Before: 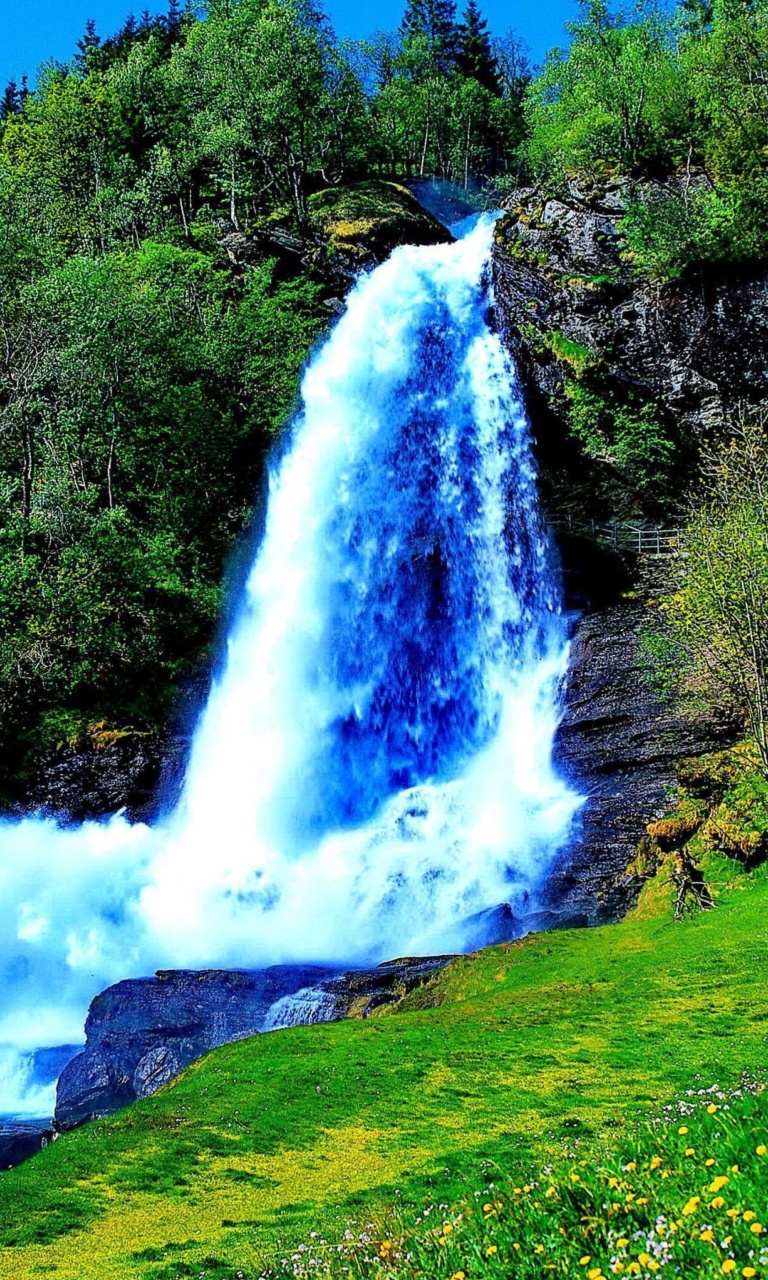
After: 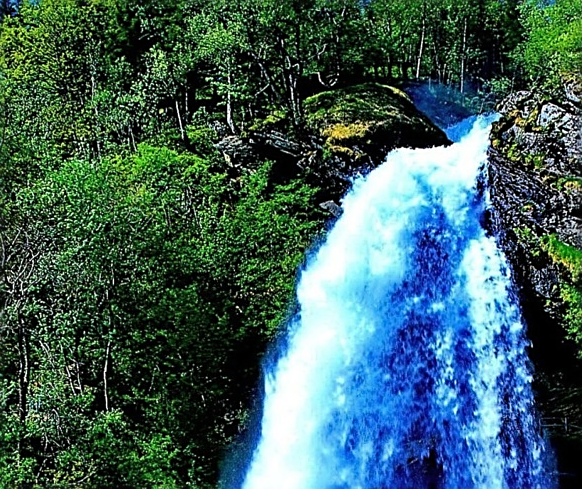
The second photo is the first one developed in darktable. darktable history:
crop: left 0.542%, top 7.643%, right 23.579%, bottom 54.128%
sharpen: on, module defaults
levels: levels [0, 0.51, 1]
